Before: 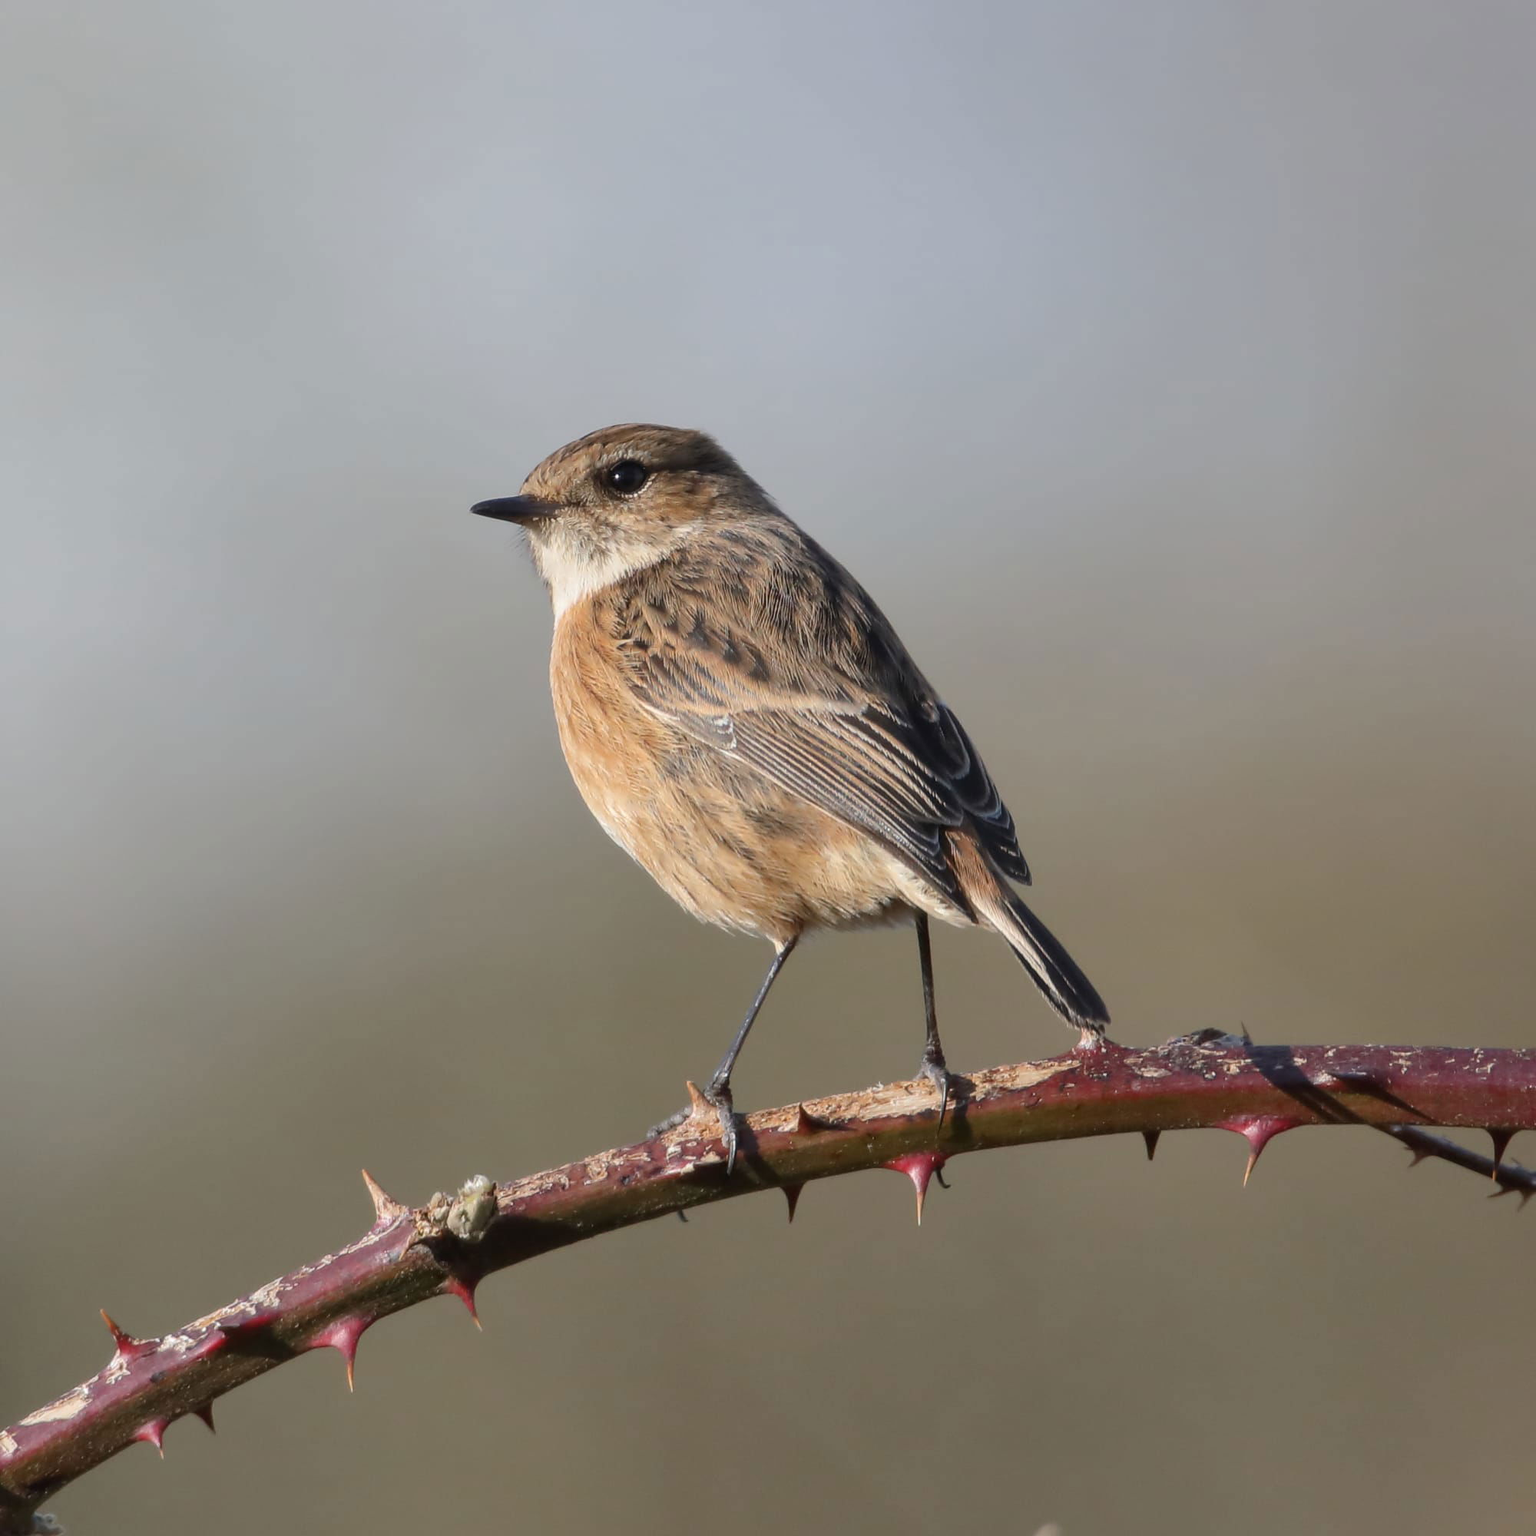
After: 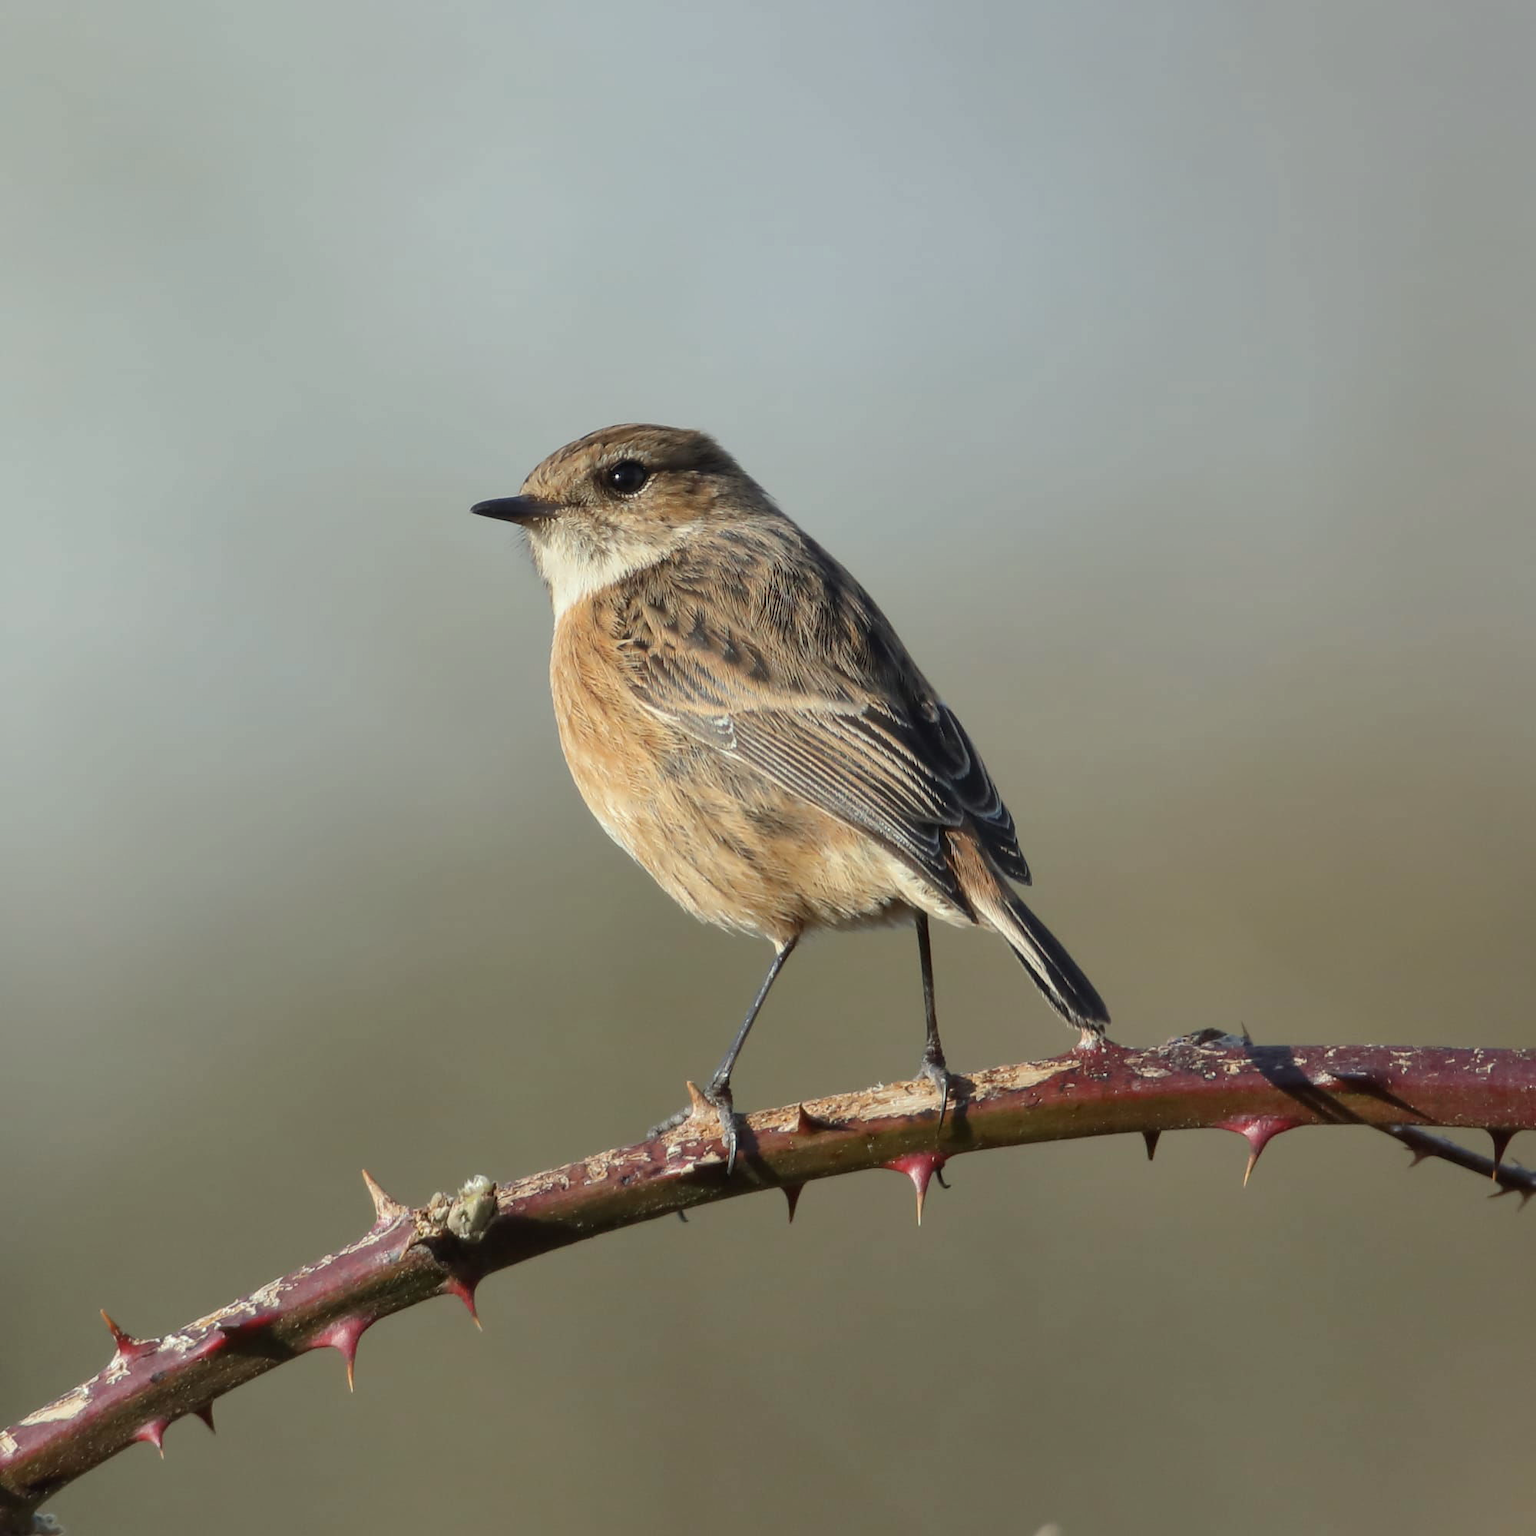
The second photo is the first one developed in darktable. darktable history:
color correction: highlights a* -4.56, highlights b* 5.06, saturation 0.954
